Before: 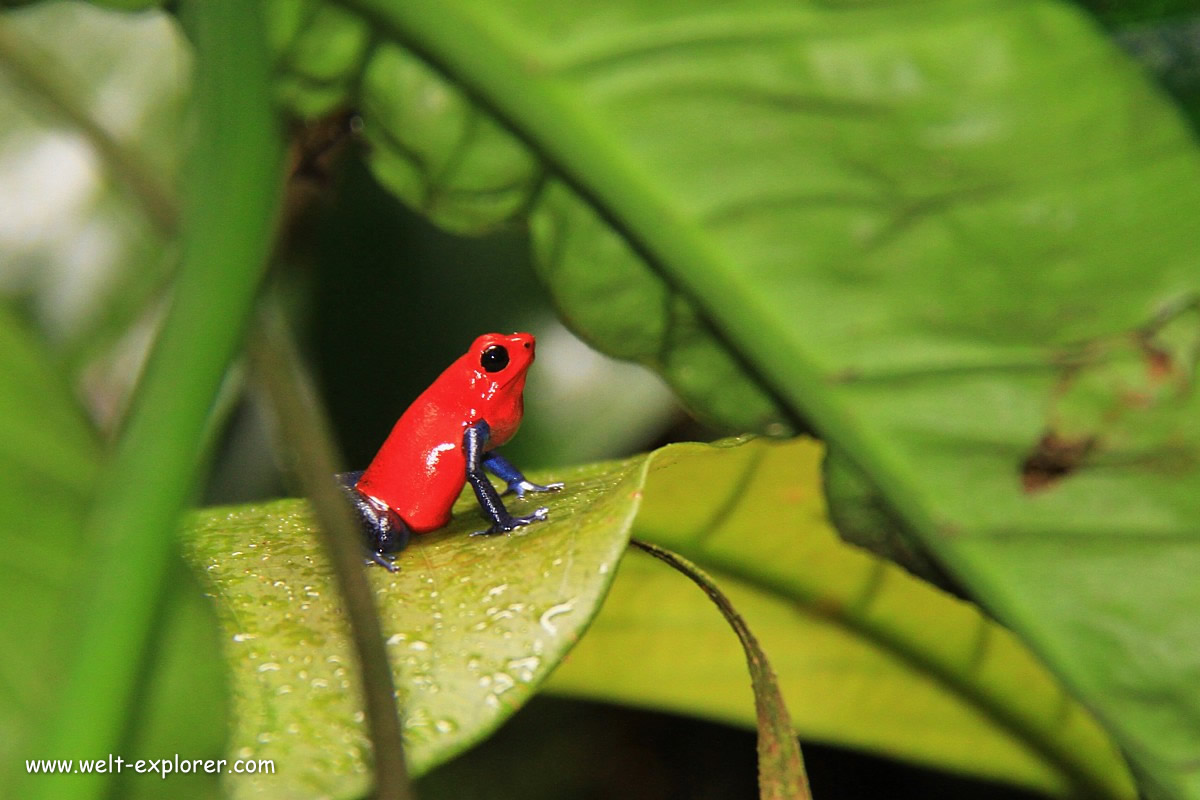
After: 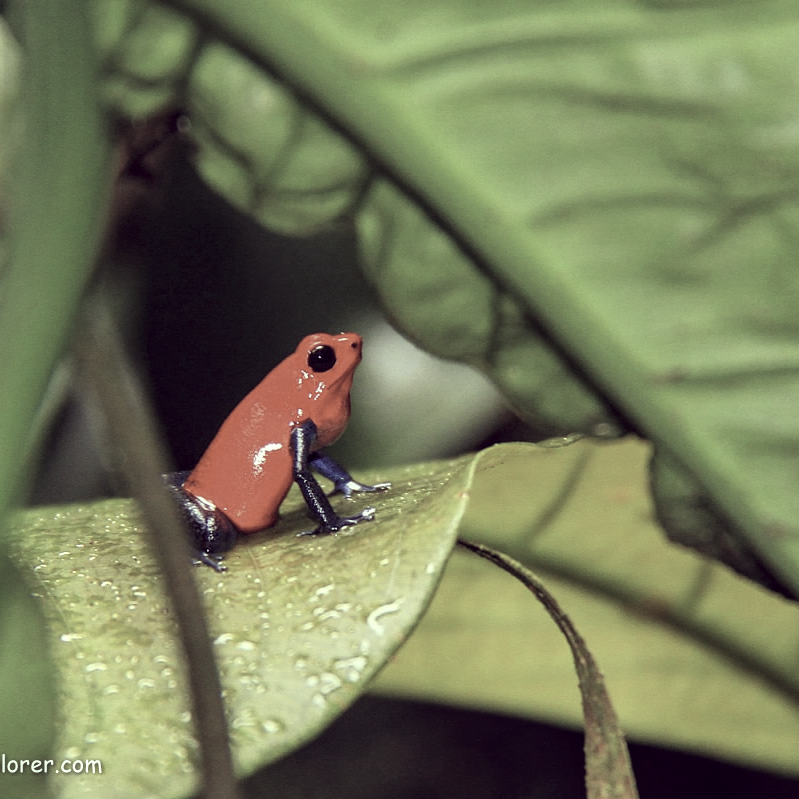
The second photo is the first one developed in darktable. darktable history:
local contrast: detail 130%
crop and rotate: left 14.436%, right 18.898%
color correction: highlights a* -20.17, highlights b* 20.27, shadows a* 20.03, shadows b* -20.46, saturation 0.43
shadows and highlights: shadows 0, highlights 40
